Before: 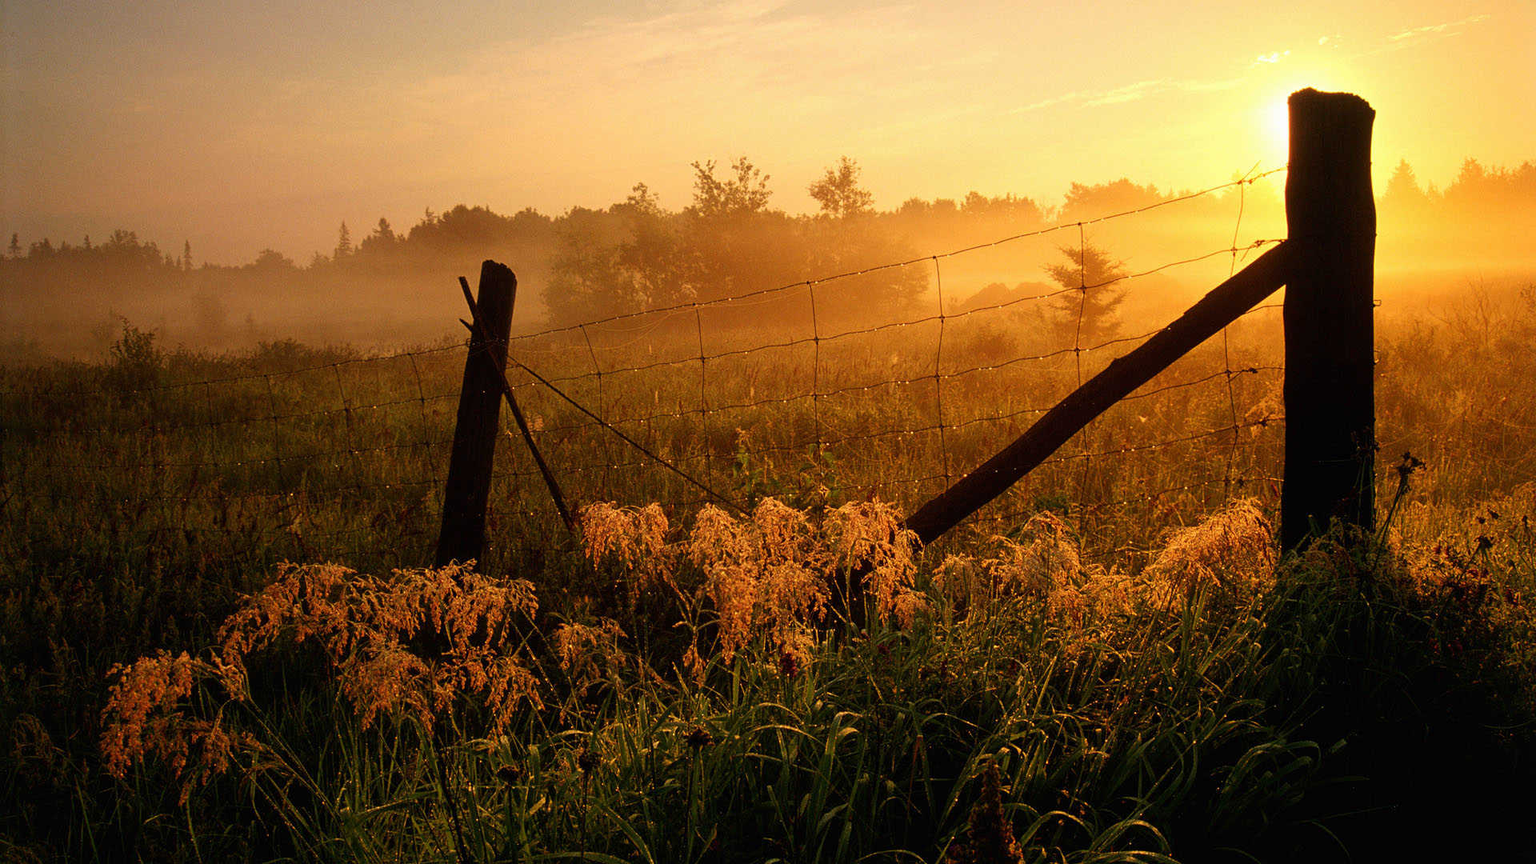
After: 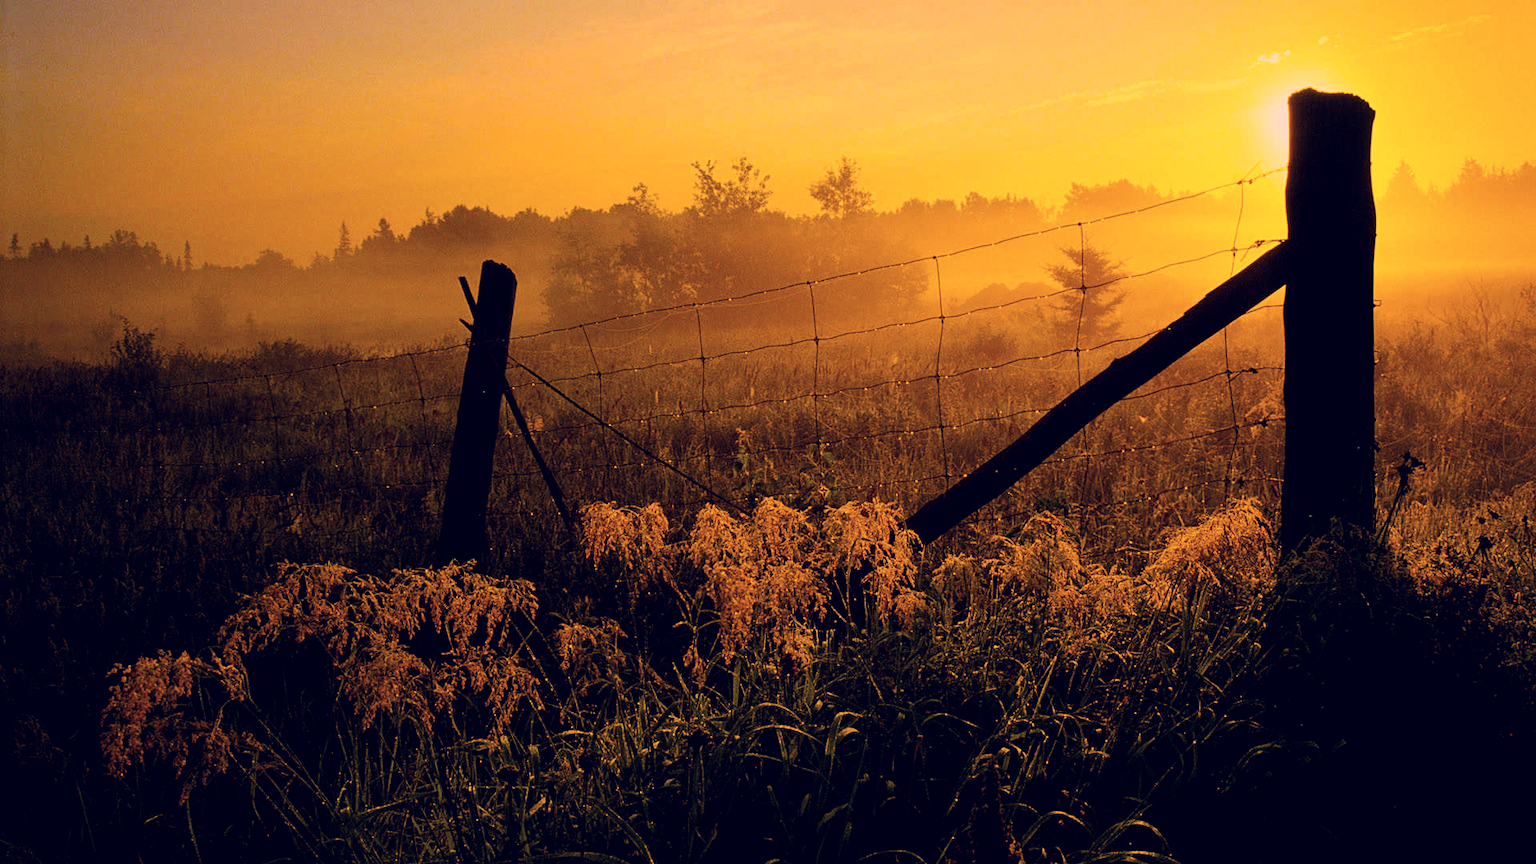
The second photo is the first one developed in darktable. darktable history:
filmic rgb: black relative exposure -7.48 EV, white relative exposure 4.83 EV, hardness 3.4, color science v6 (2022)
color balance rgb: linear chroma grading › global chroma 9%, perceptual saturation grading › global saturation 36%, perceptual saturation grading › shadows 35%, perceptual brilliance grading › global brilliance 15%, perceptual brilliance grading › shadows -35%, global vibrance 15%
color correction: highlights a* 19.59, highlights b* 27.49, shadows a* 3.46, shadows b* -17.28, saturation 0.73
